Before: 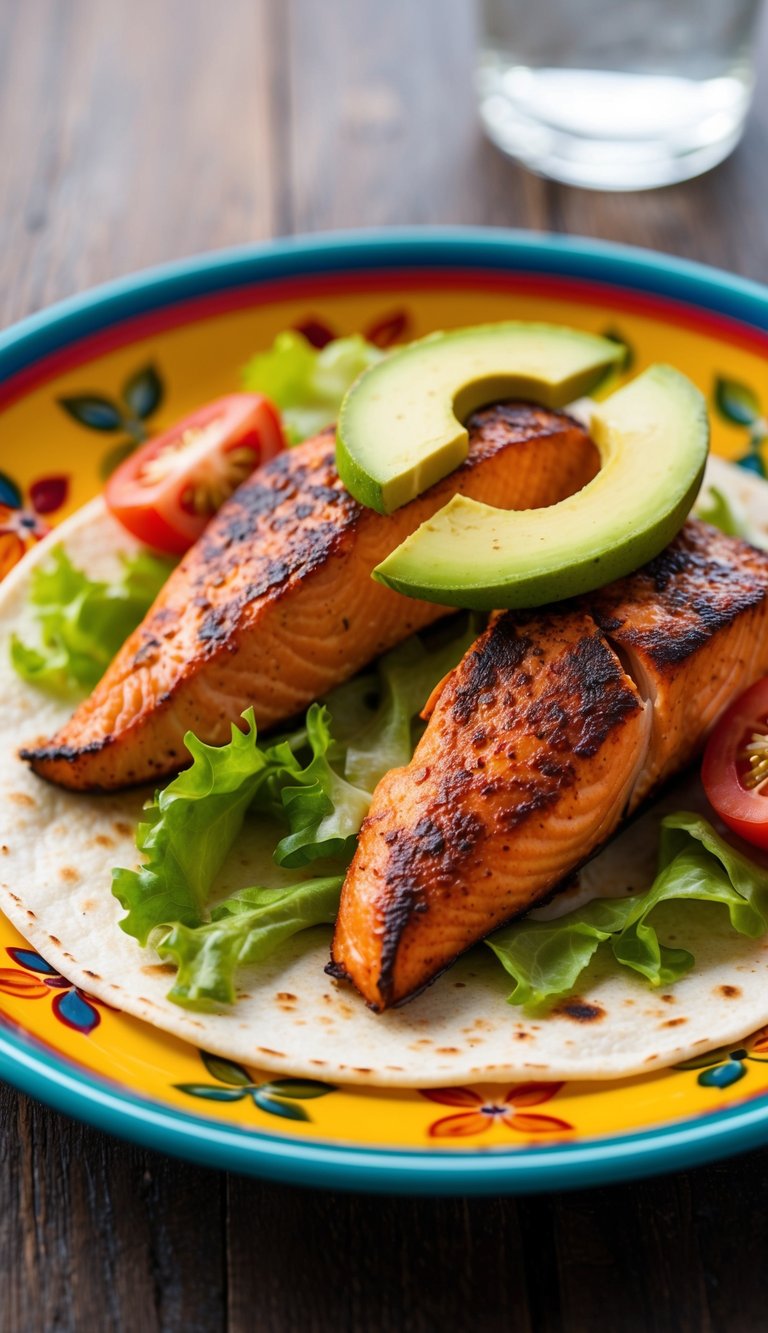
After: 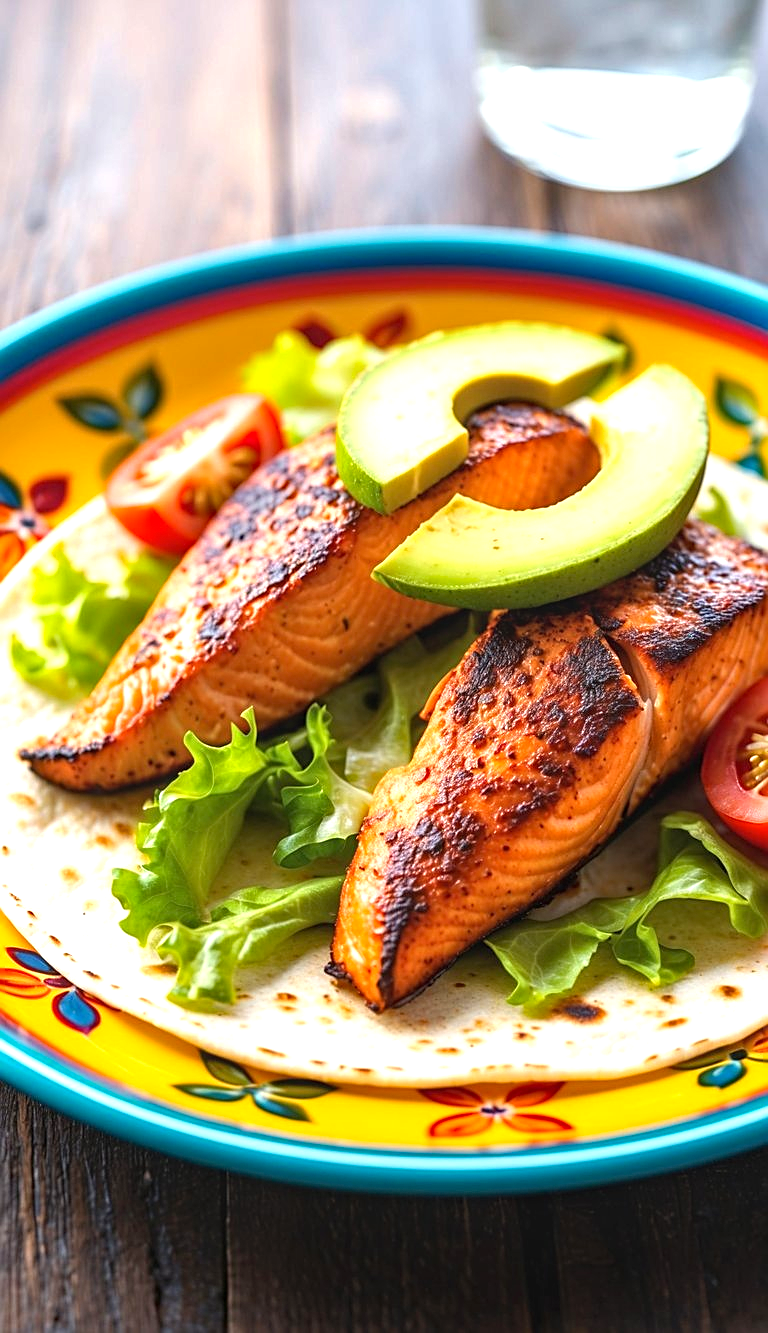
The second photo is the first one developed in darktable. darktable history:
exposure: black level correction 0, exposure 0.953 EV, compensate highlight preservation false
local contrast: detail 109%
haze removal: compatibility mode true, adaptive false
sharpen: on, module defaults
